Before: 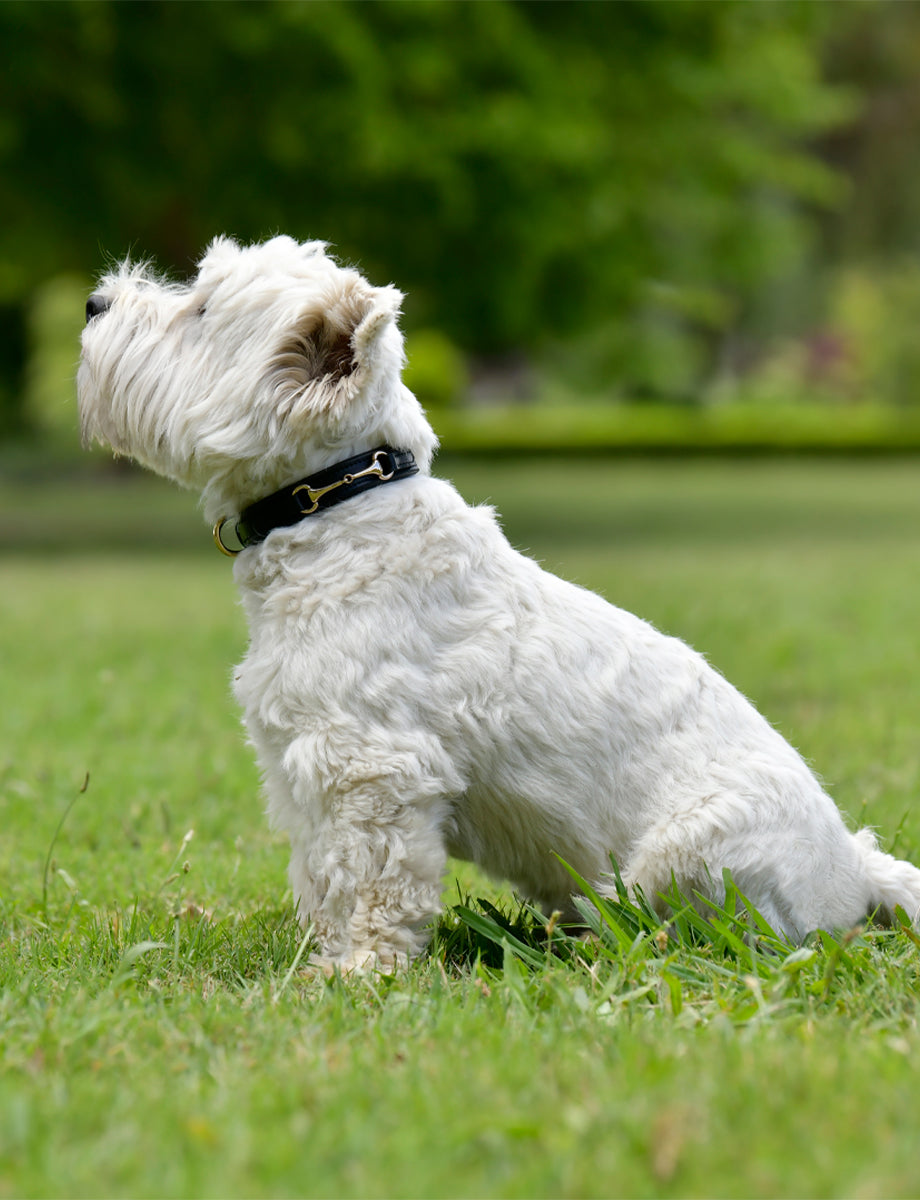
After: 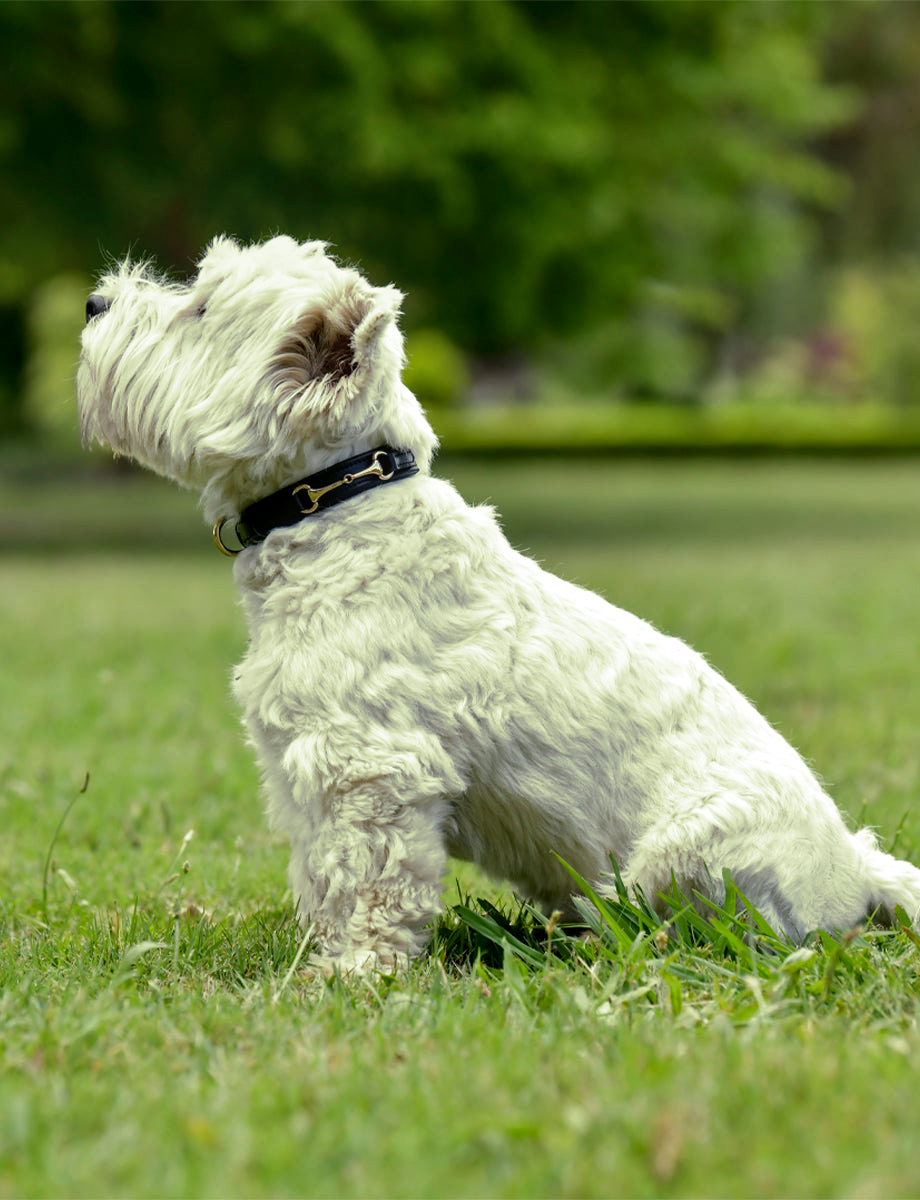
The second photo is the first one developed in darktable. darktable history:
local contrast: on, module defaults
split-toning: shadows › hue 290.82°, shadows › saturation 0.34, highlights › saturation 0.38, balance 0, compress 50%
